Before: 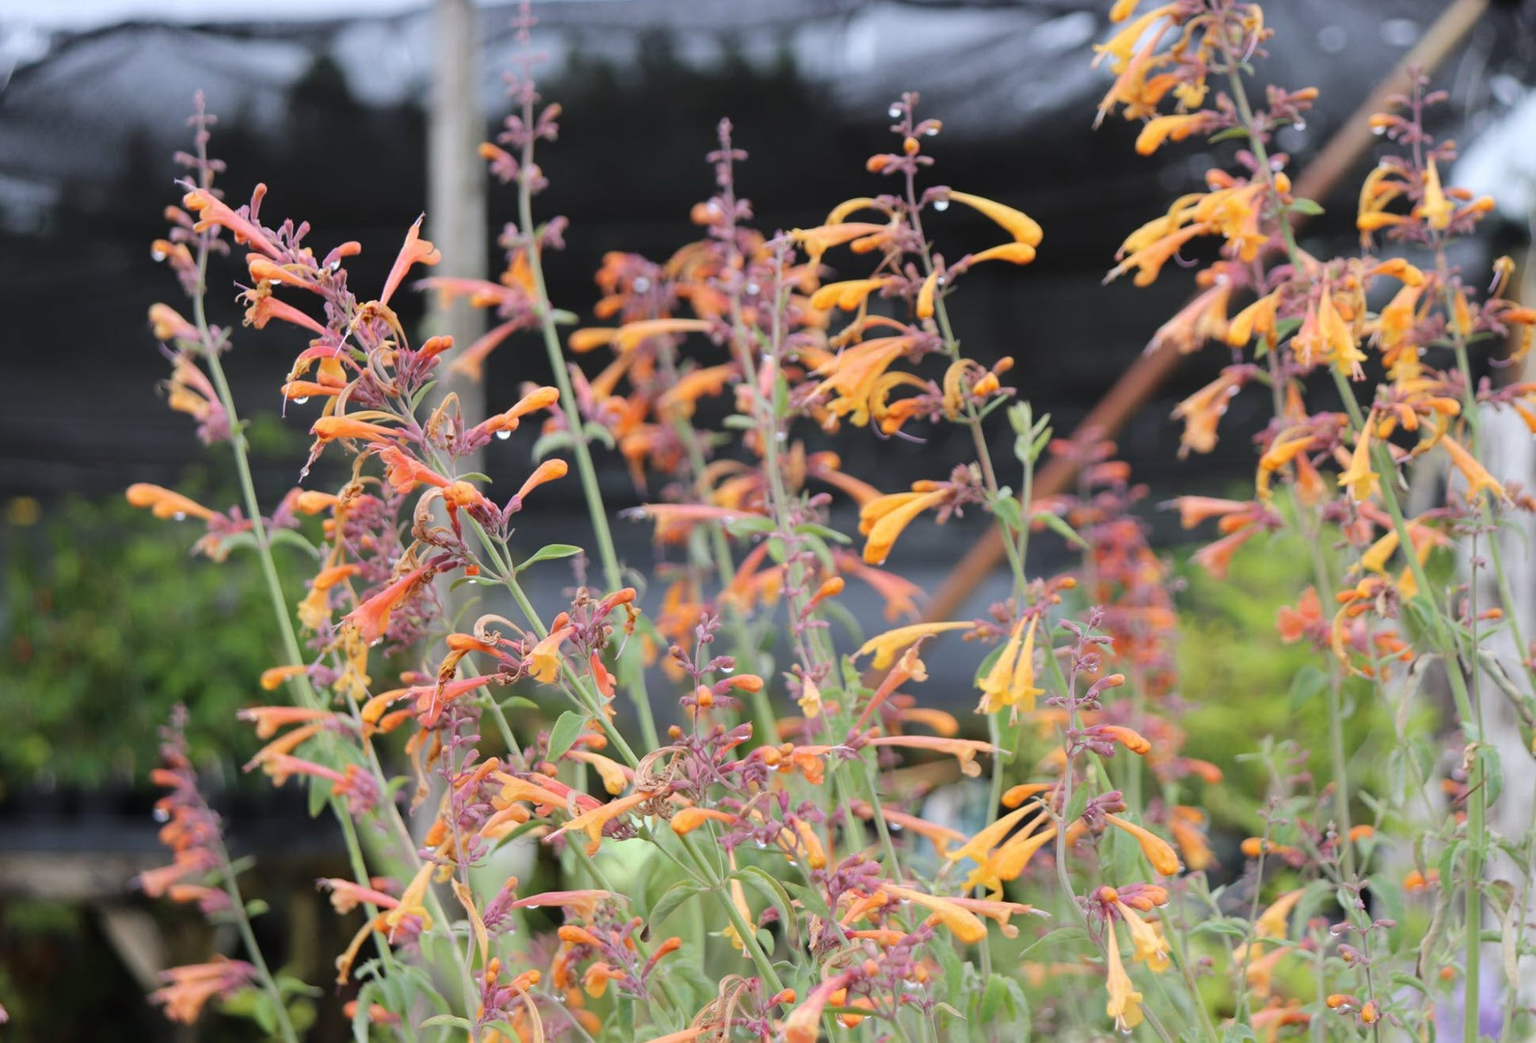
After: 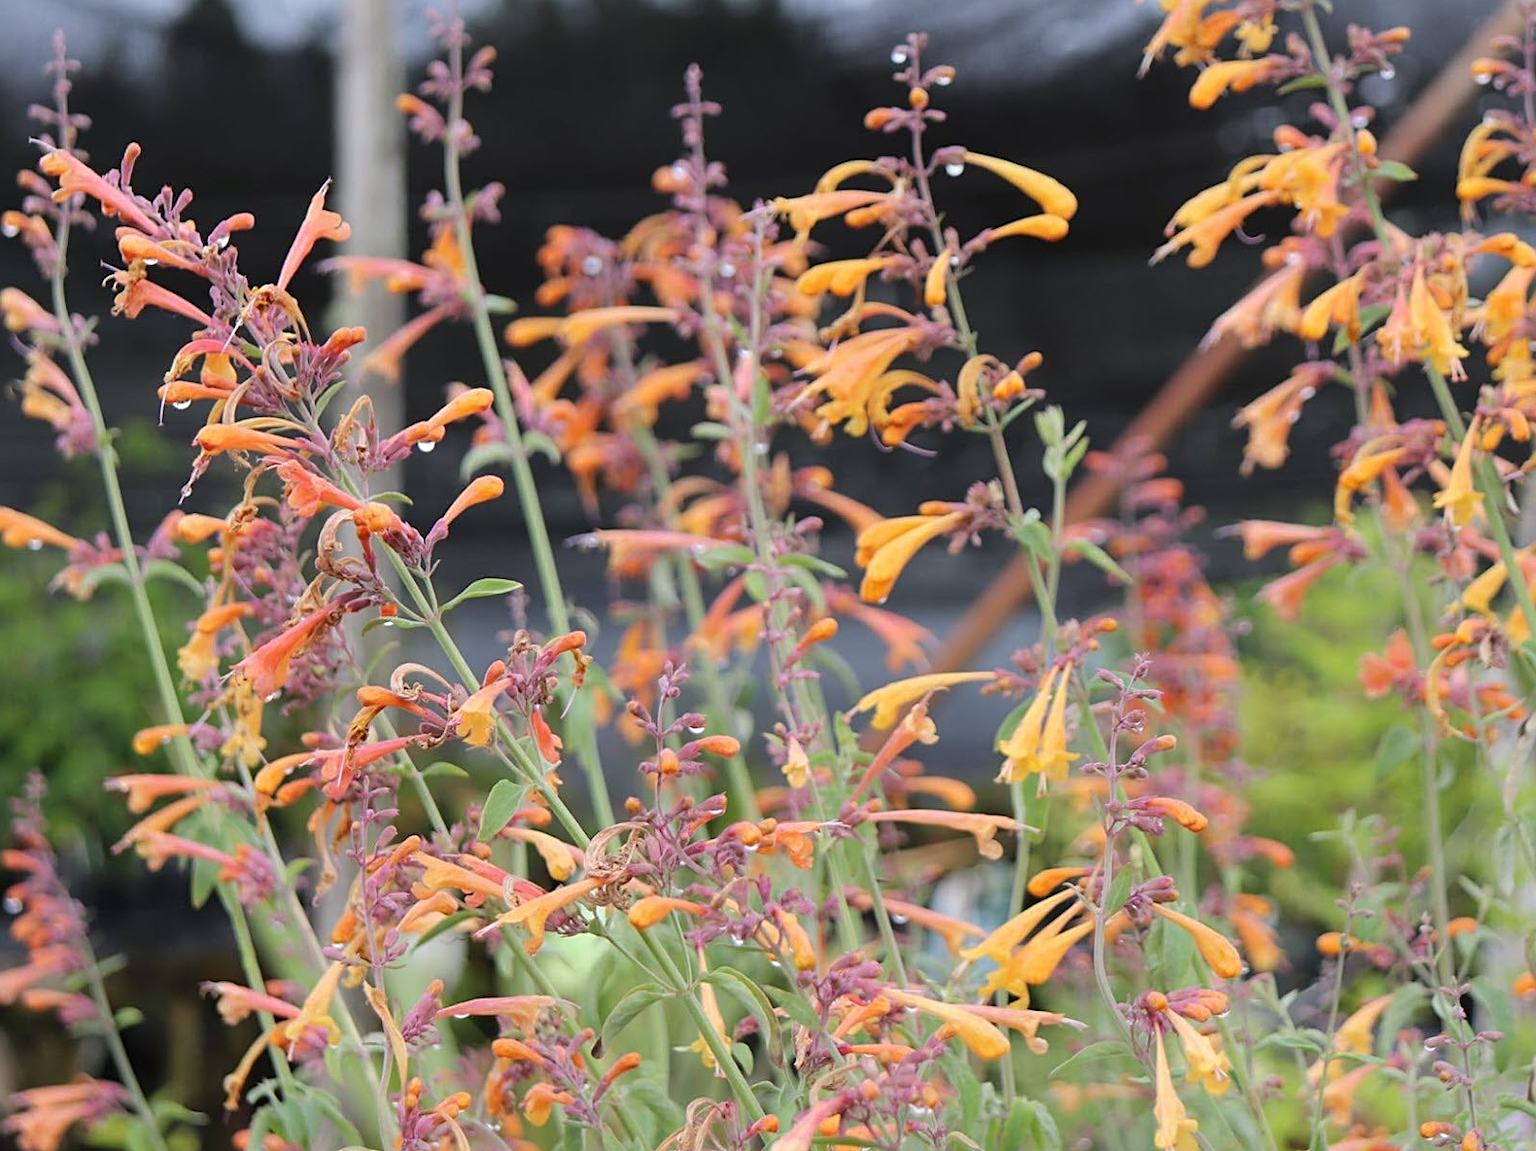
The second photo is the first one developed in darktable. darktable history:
sharpen: on, module defaults
crop: left 9.807%, top 6.259%, right 7.334%, bottom 2.177%
